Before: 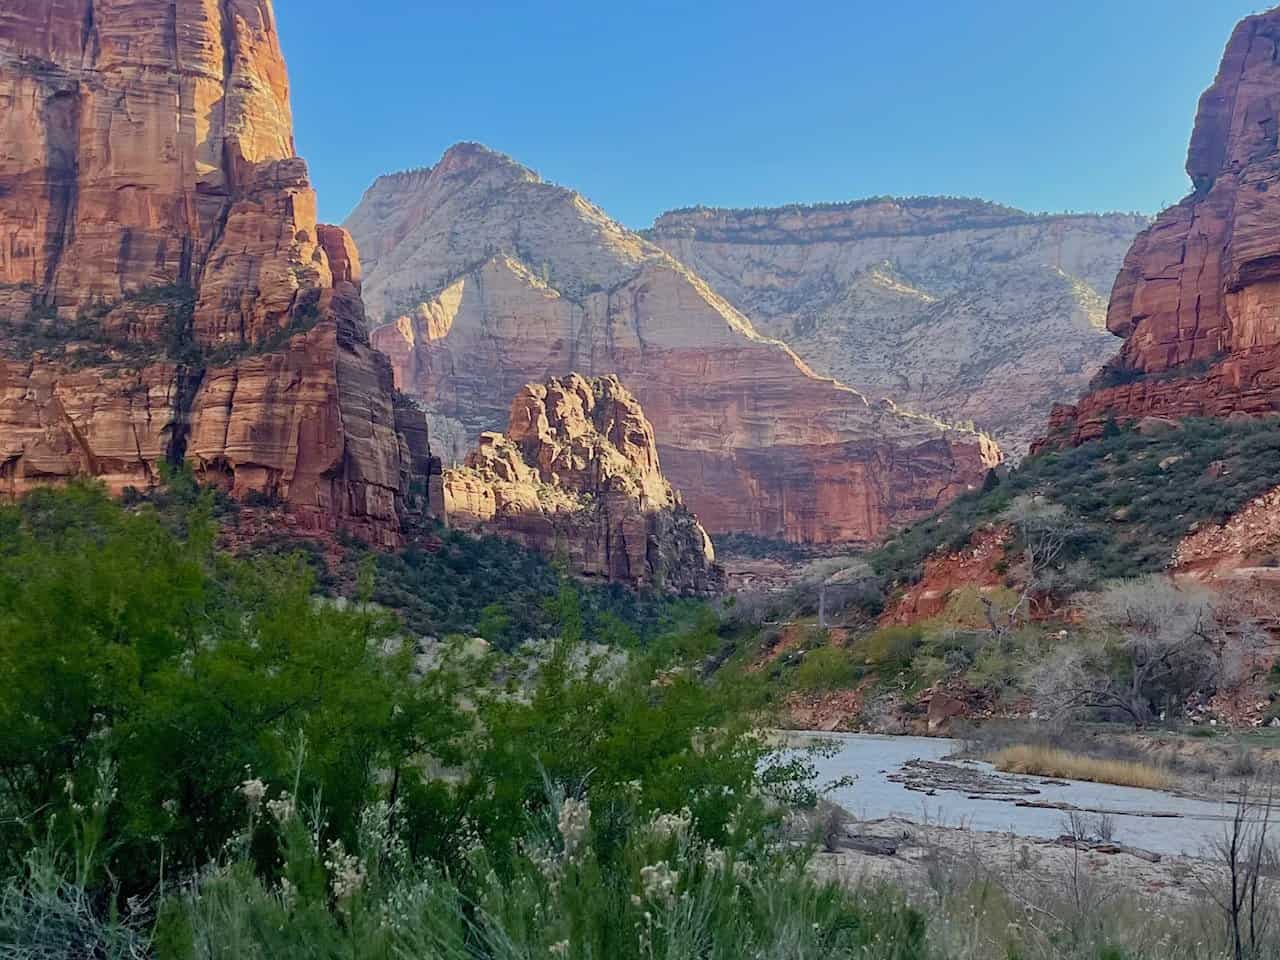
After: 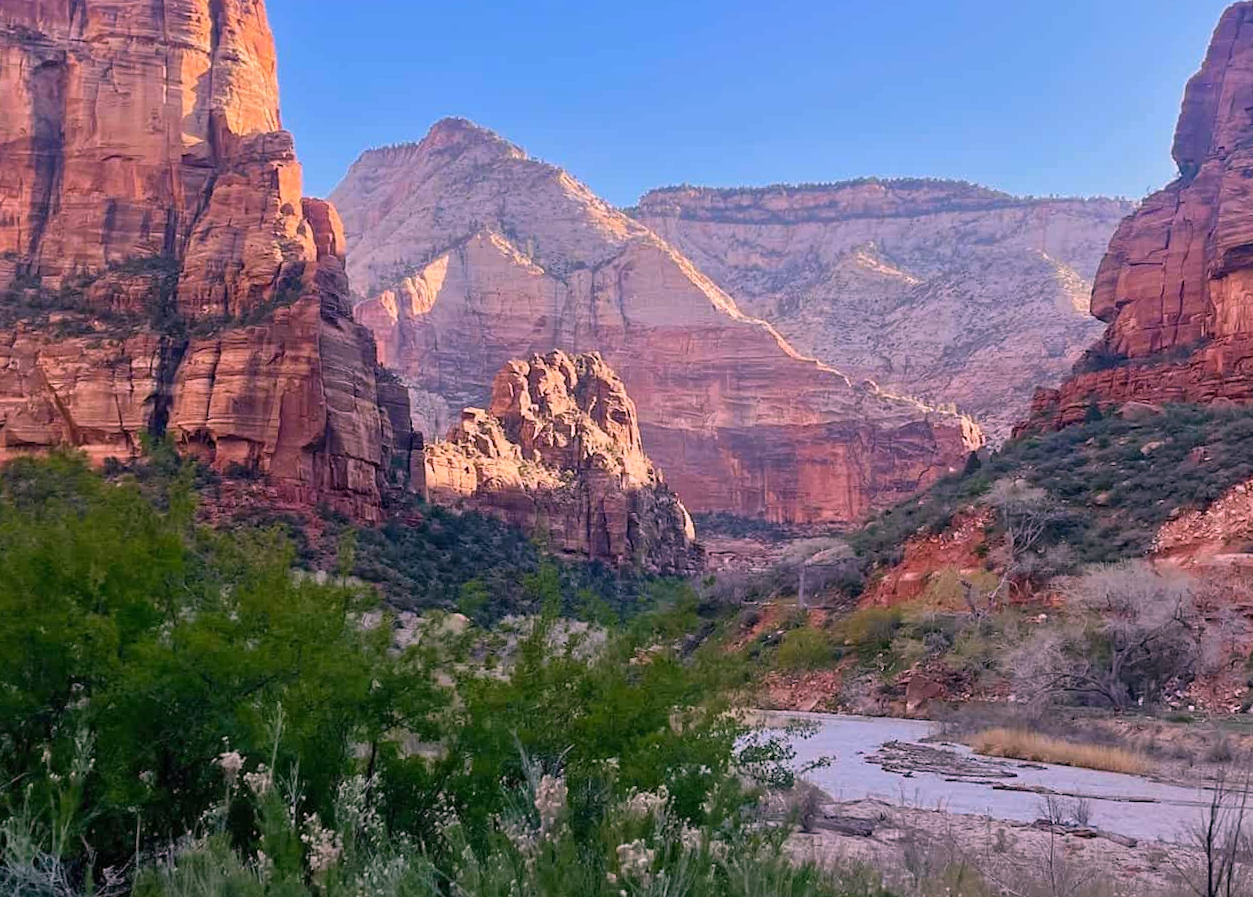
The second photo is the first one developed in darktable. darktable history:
rotate and perspective: rotation 0.8°, automatic cropping off
white balance: red 1.188, blue 1.11
crop: left 1.964%, top 3.251%, right 1.122%, bottom 4.933%
